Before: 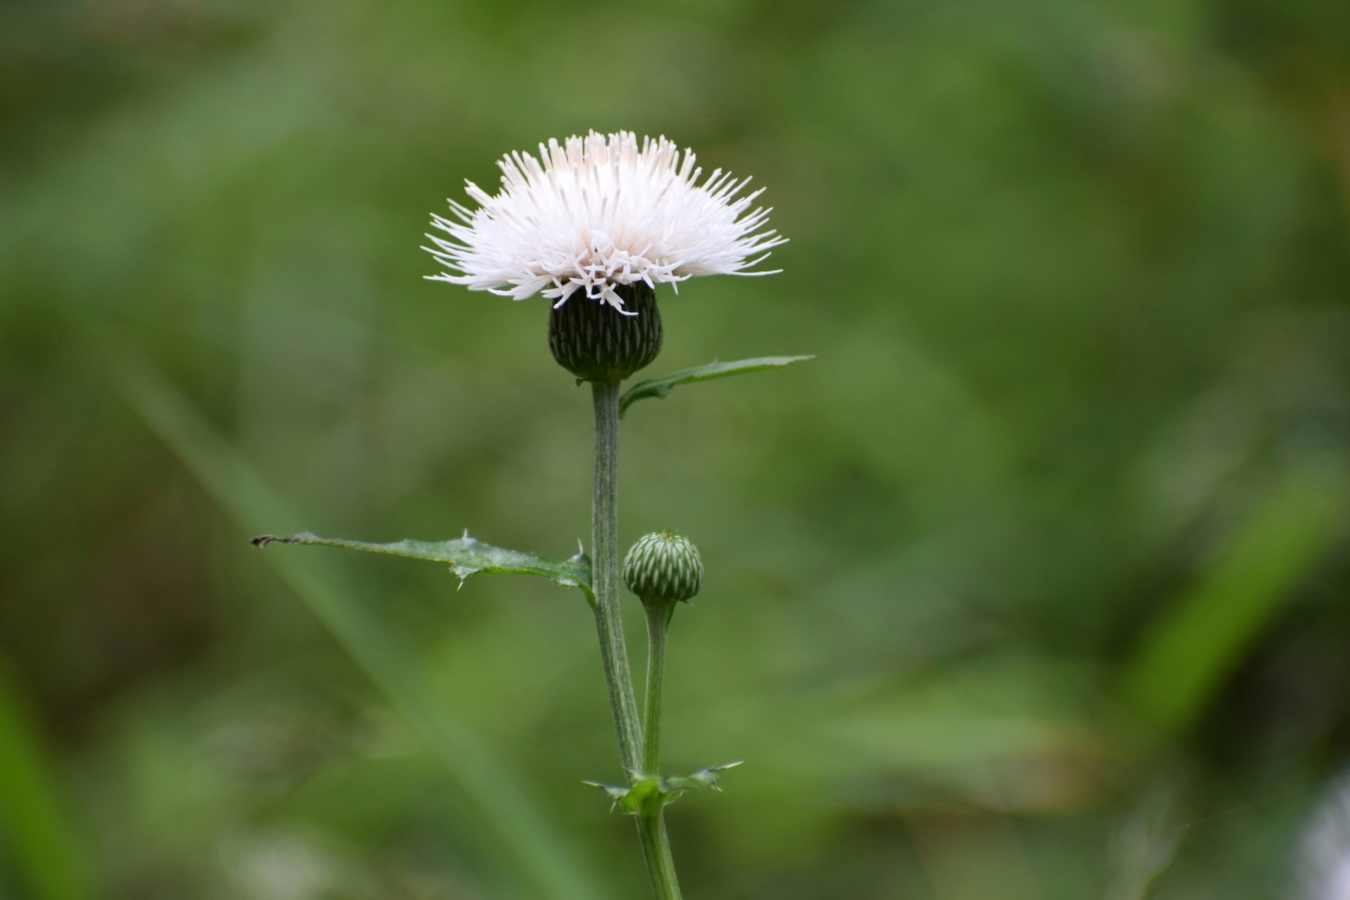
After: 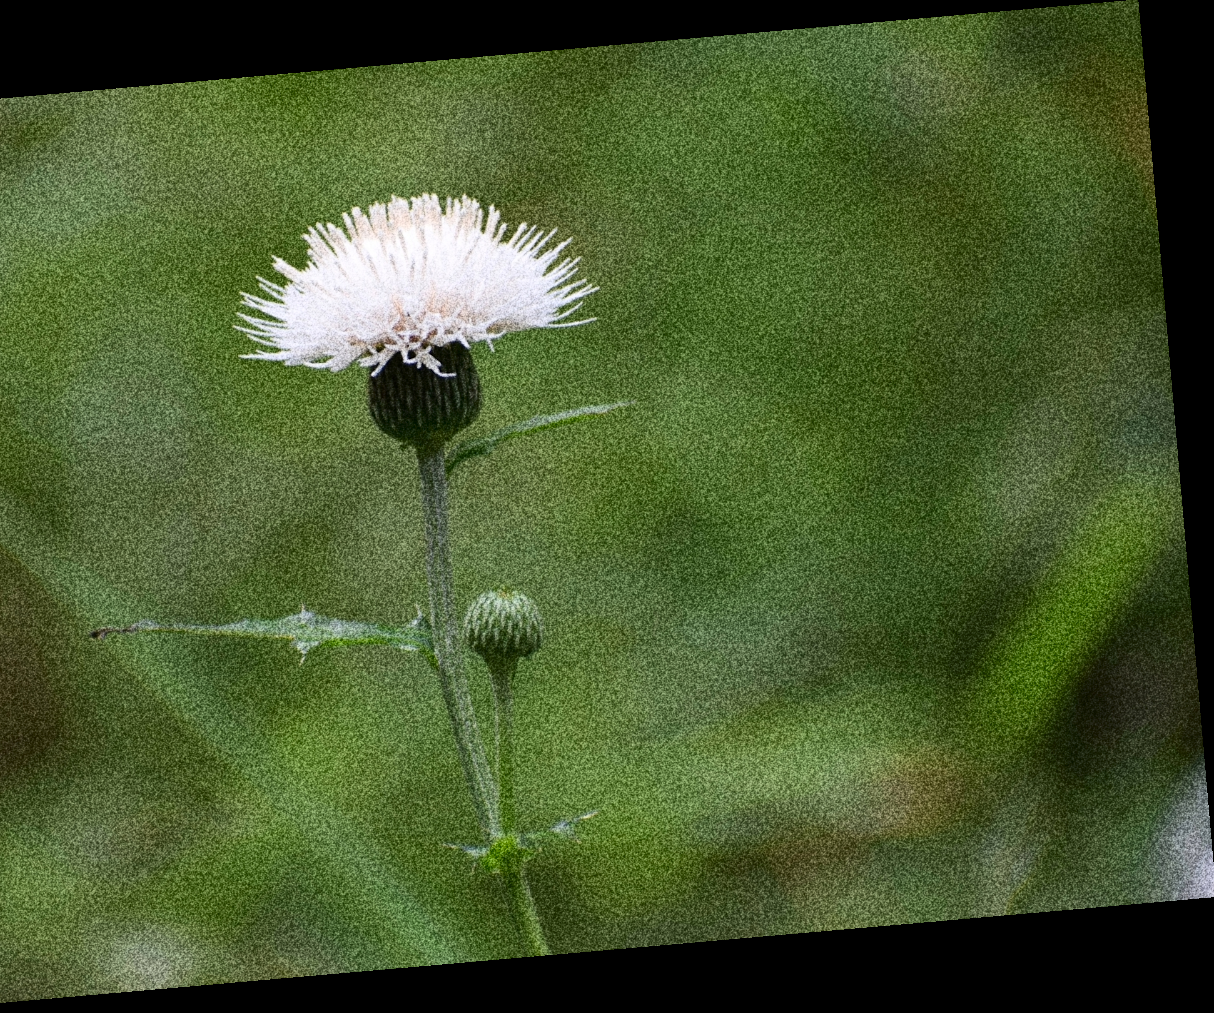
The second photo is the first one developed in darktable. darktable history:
rotate and perspective: rotation -4.98°, automatic cropping off
crop and rotate: left 14.584%
grain: coarseness 30.02 ISO, strength 100%
